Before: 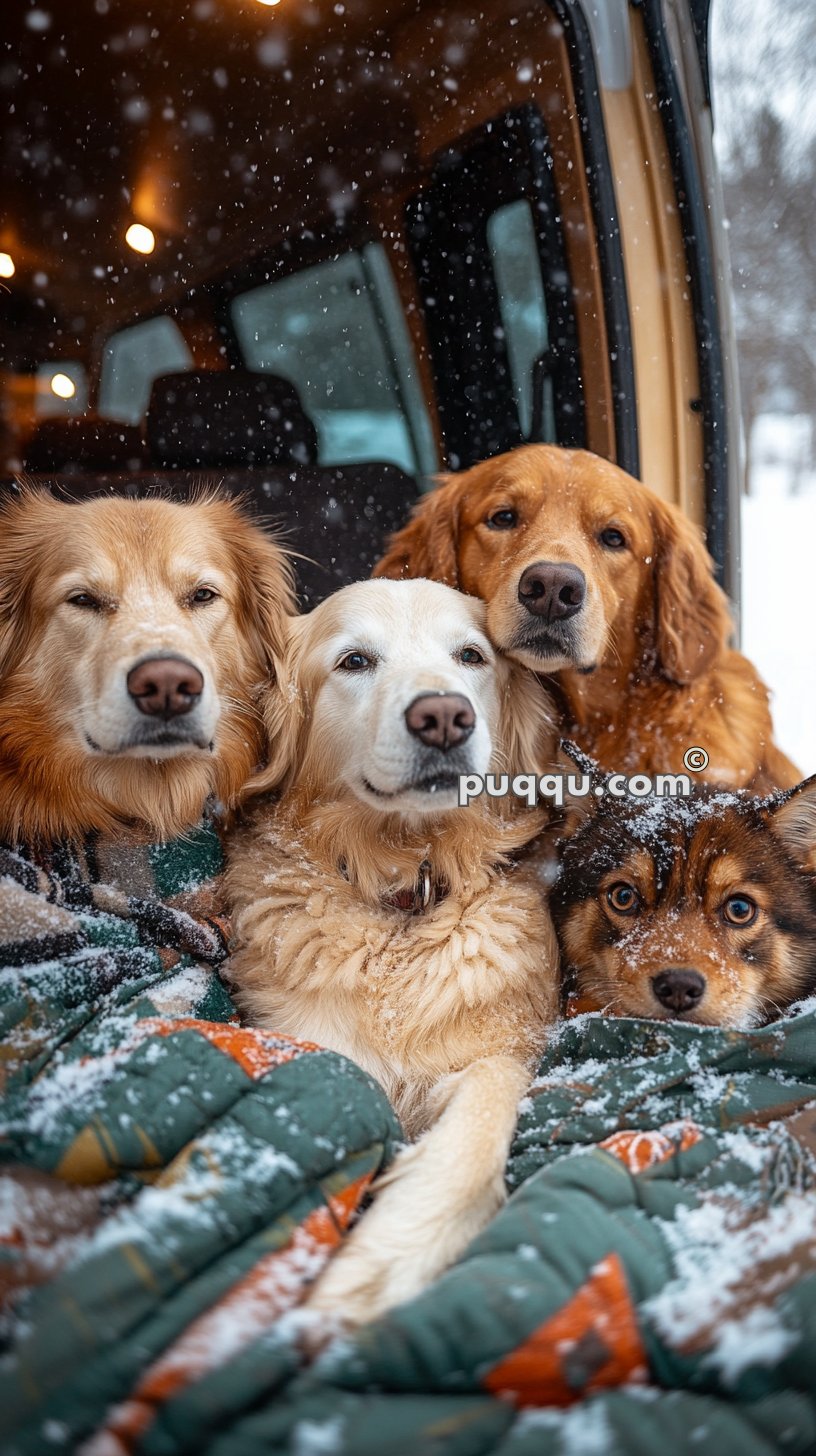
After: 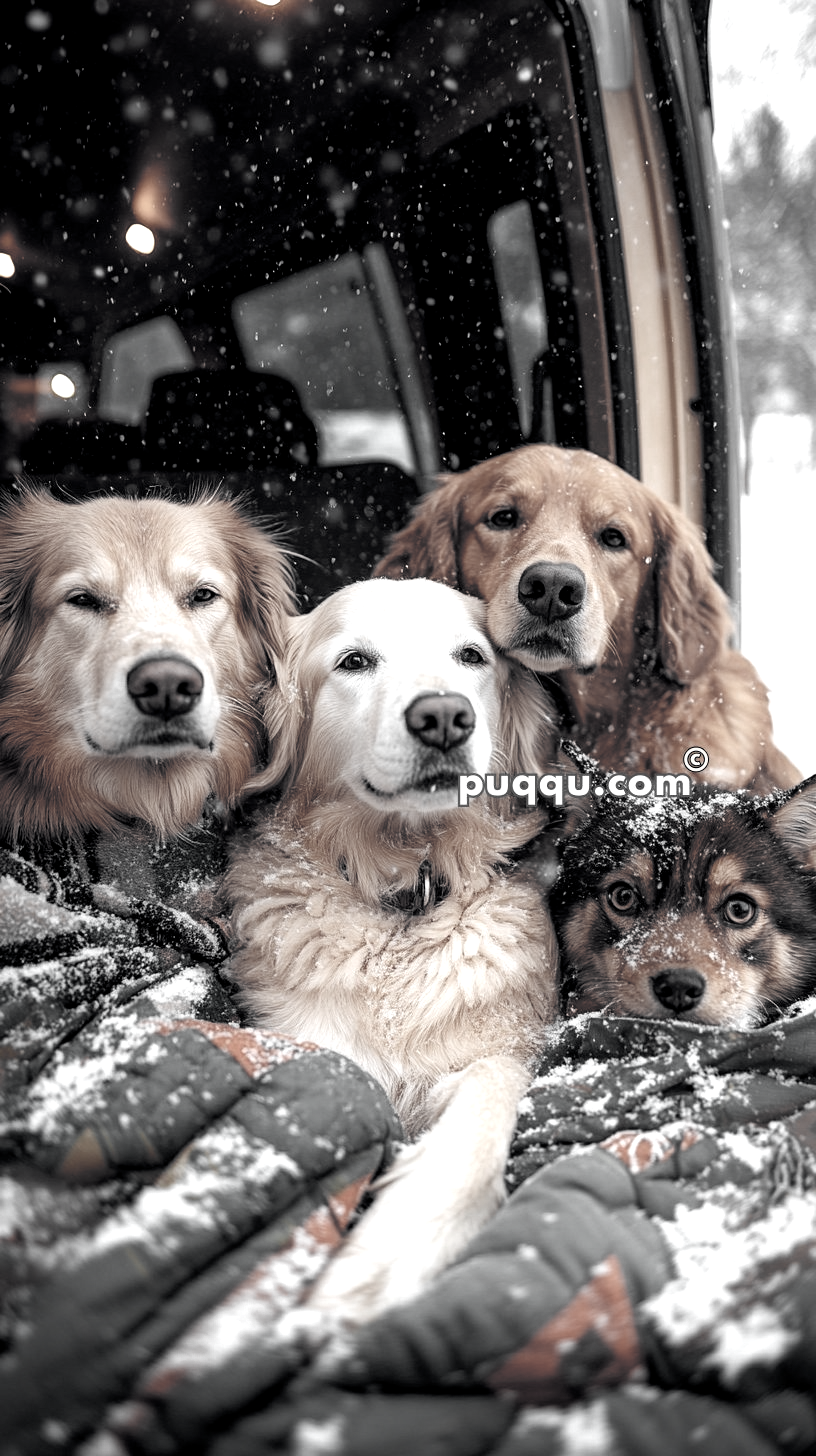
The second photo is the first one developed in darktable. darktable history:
color balance rgb: global offset › luminance -0.281%, global offset › chroma 0.304%, global offset › hue 260.59°, perceptual saturation grading › global saturation 0.244%, perceptual saturation grading › highlights -32.173%, perceptual saturation grading › mid-tones 5.169%, perceptual saturation grading › shadows 18.726%
tone equalizer: -8 EV -0.756 EV, -7 EV -0.681 EV, -6 EV -0.563 EV, -5 EV -0.408 EV, -3 EV 0.369 EV, -2 EV 0.6 EV, -1 EV 0.682 EV, +0 EV 0.772 EV, smoothing diameter 2.09%, edges refinement/feathering 15.44, mask exposure compensation -1.57 EV, filter diffusion 5
color zones: curves: ch0 [(0, 0.613) (0.01, 0.613) (0.245, 0.448) (0.498, 0.529) (0.642, 0.665) (0.879, 0.777) (0.99, 0.613)]; ch1 [(0, 0.035) (0.121, 0.189) (0.259, 0.197) (0.415, 0.061) (0.589, 0.022) (0.732, 0.022) (0.857, 0.026) (0.991, 0.053)]
